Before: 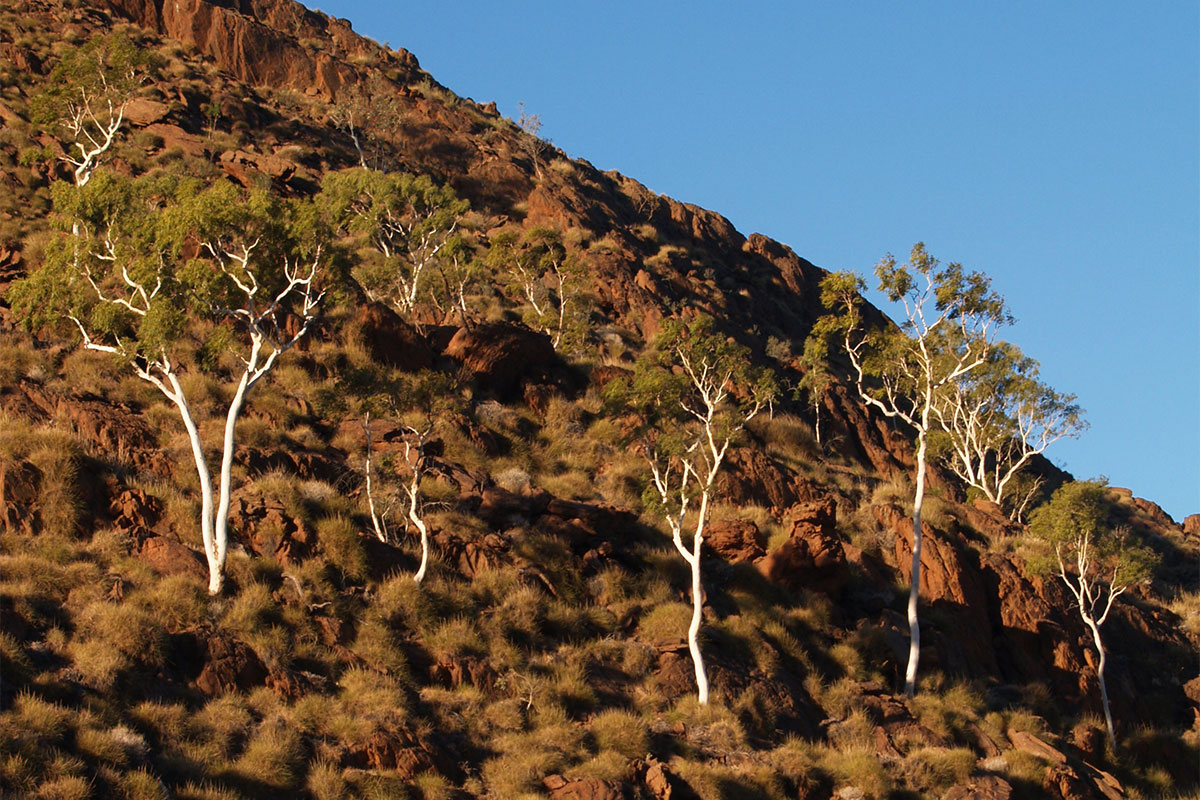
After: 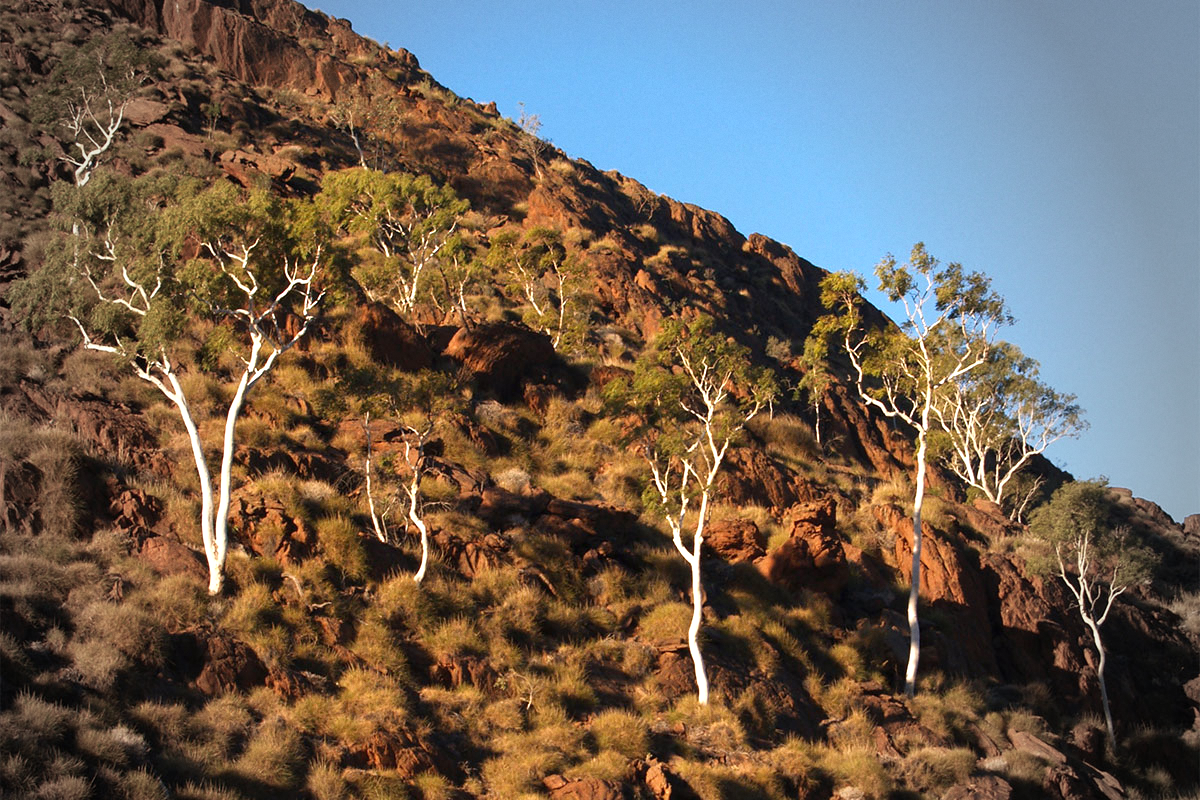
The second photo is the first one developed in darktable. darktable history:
grain: coarseness 0.09 ISO, strength 10%
vignetting: fall-off start 64.63%, center (-0.034, 0.148), width/height ratio 0.881
exposure: exposure 0.564 EV, compensate highlight preservation false
